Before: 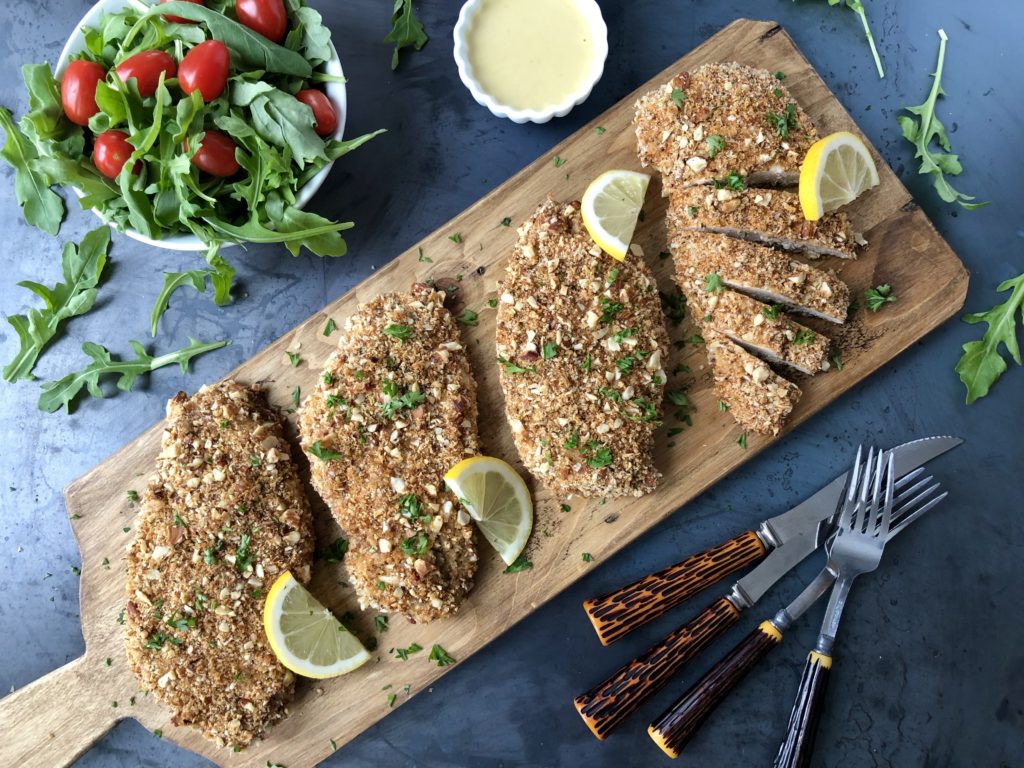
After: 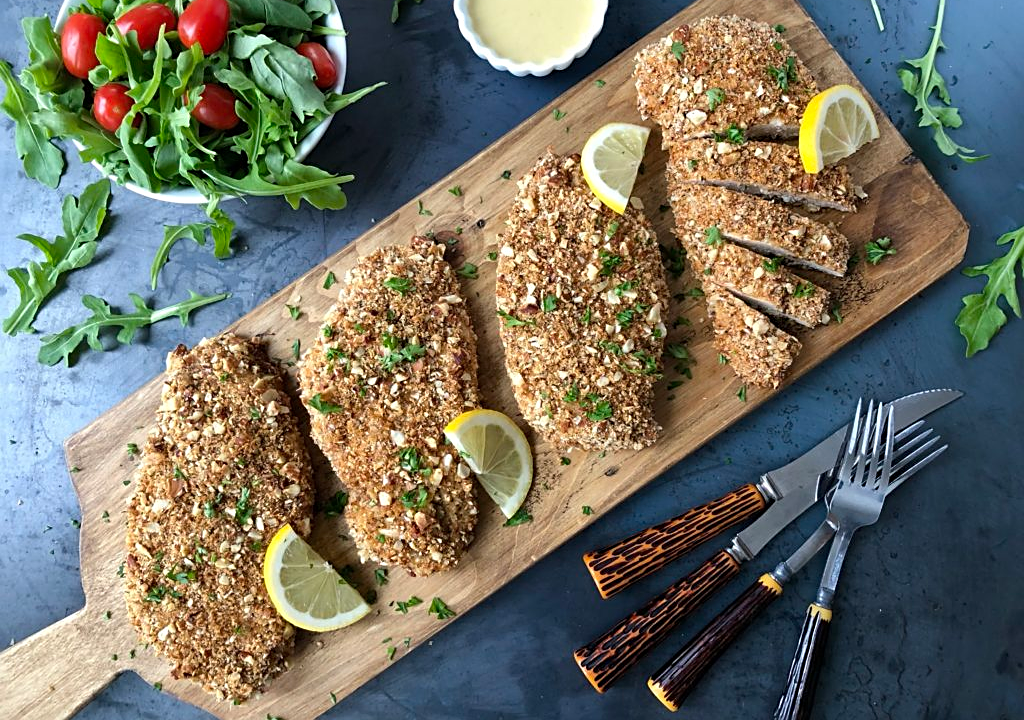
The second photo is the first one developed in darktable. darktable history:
sharpen: on, module defaults
tone equalizer: on, module defaults
crop and rotate: top 6.25%
